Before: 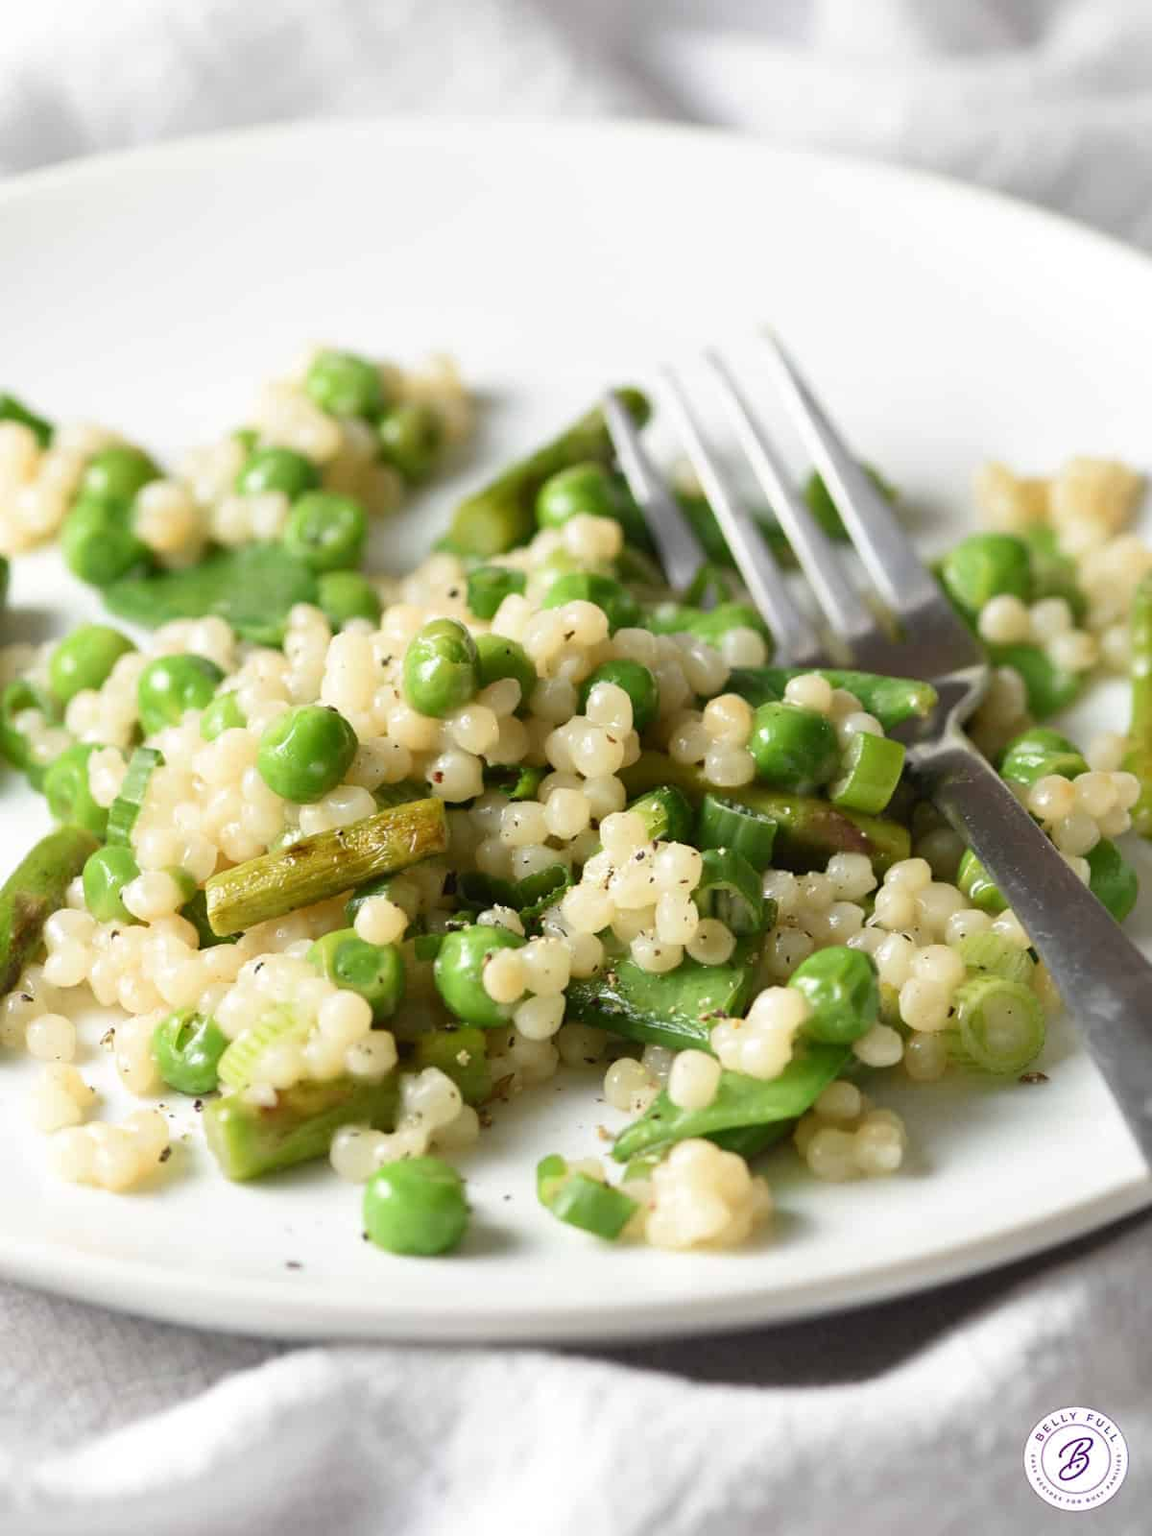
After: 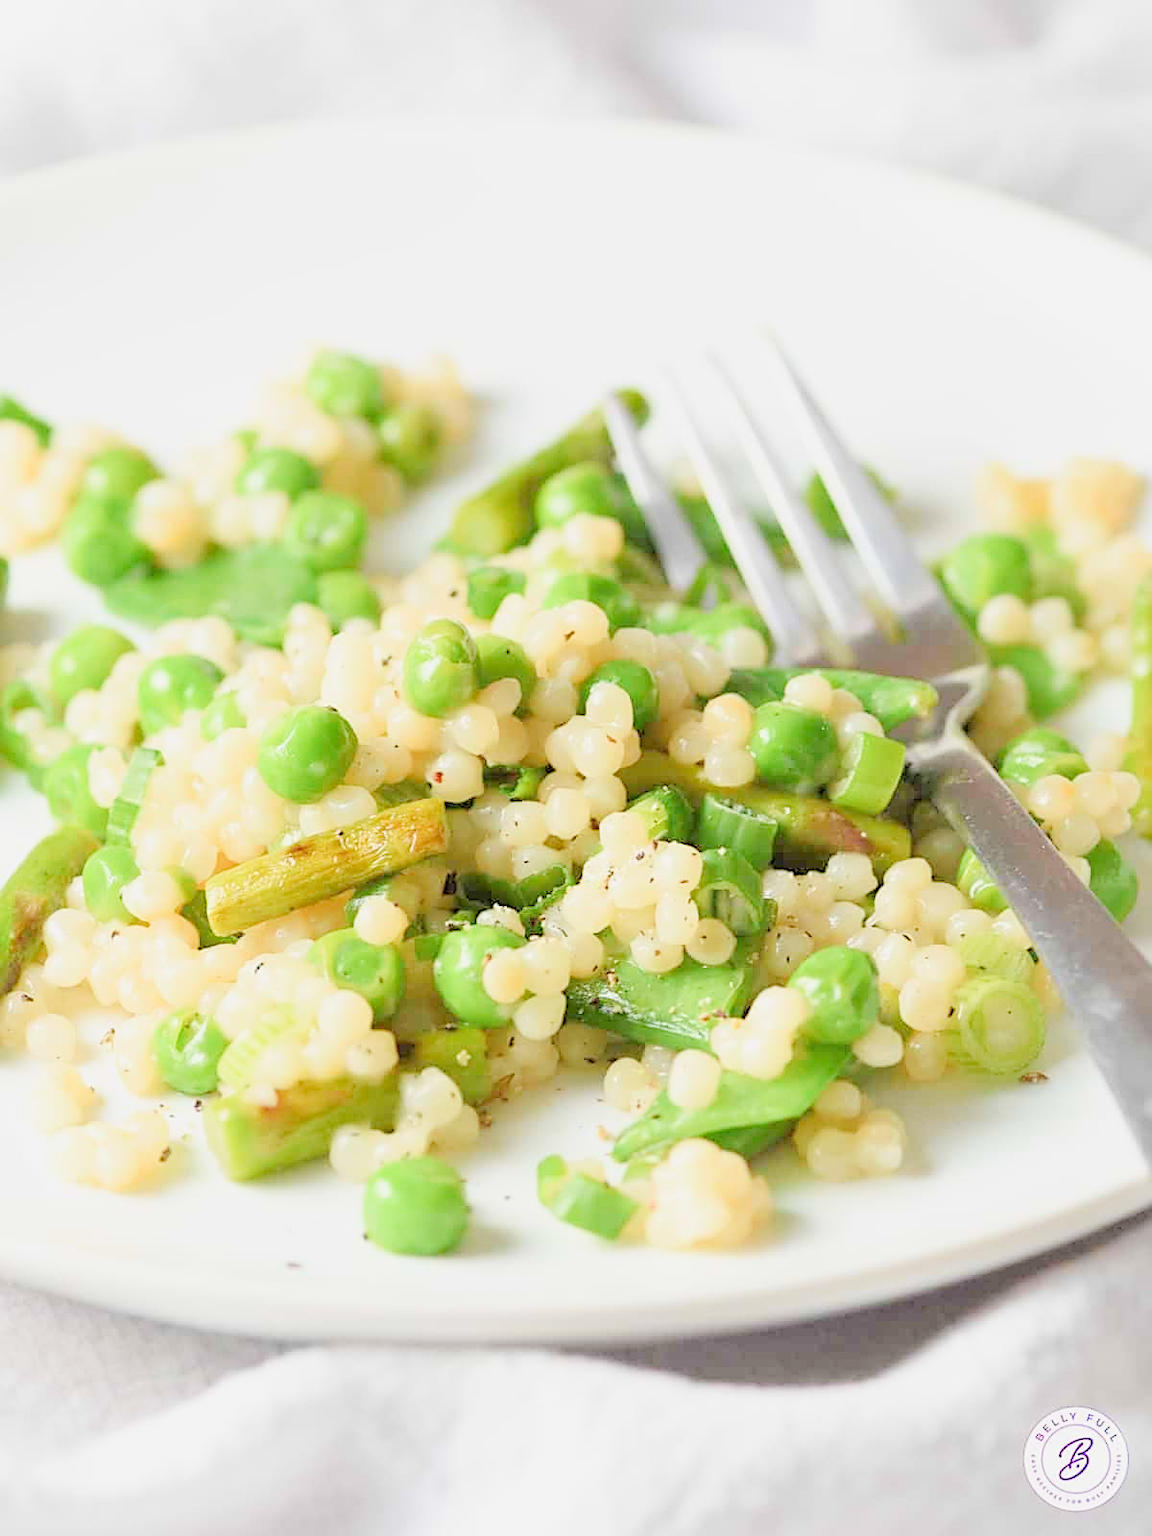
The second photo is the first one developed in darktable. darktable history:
filmic rgb: middle gray luminance 4.28%, black relative exposure -13.07 EV, white relative exposure 5.04 EV, target black luminance 0%, hardness 5.17, latitude 59.61%, contrast 0.77, highlights saturation mix 5.35%, shadows ↔ highlights balance 25.82%, enable highlight reconstruction true
exposure: black level correction 0, exposure 1 EV, compensate highlight preservation false
sharpen: on, module defaults
levels: levels [0.072, 0.414, 0.976]
